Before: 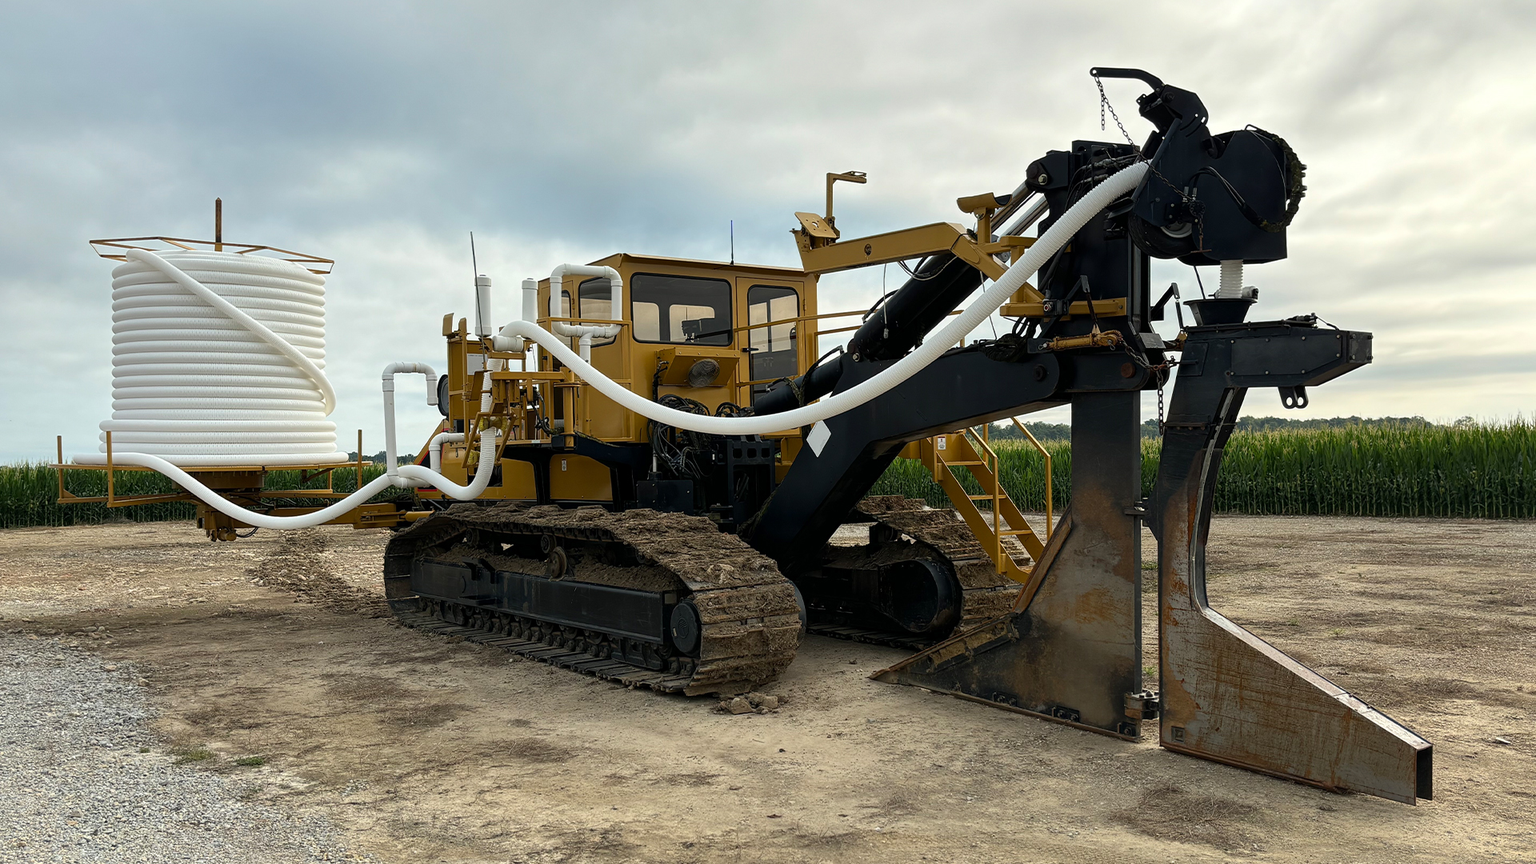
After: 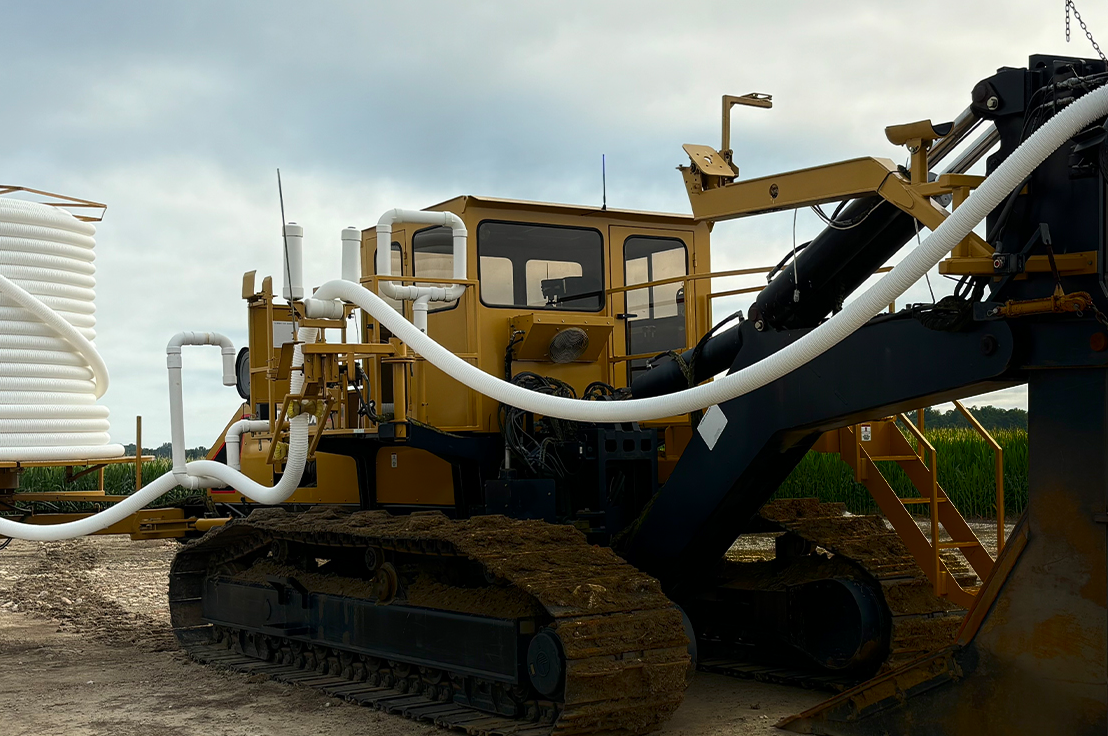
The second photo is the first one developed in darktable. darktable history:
crop: left 16.202%, top 11.208%, right 26.045%, bottom 20.557%
shadows and highlights: shadows -70, highlights 35, soften with gaussian
